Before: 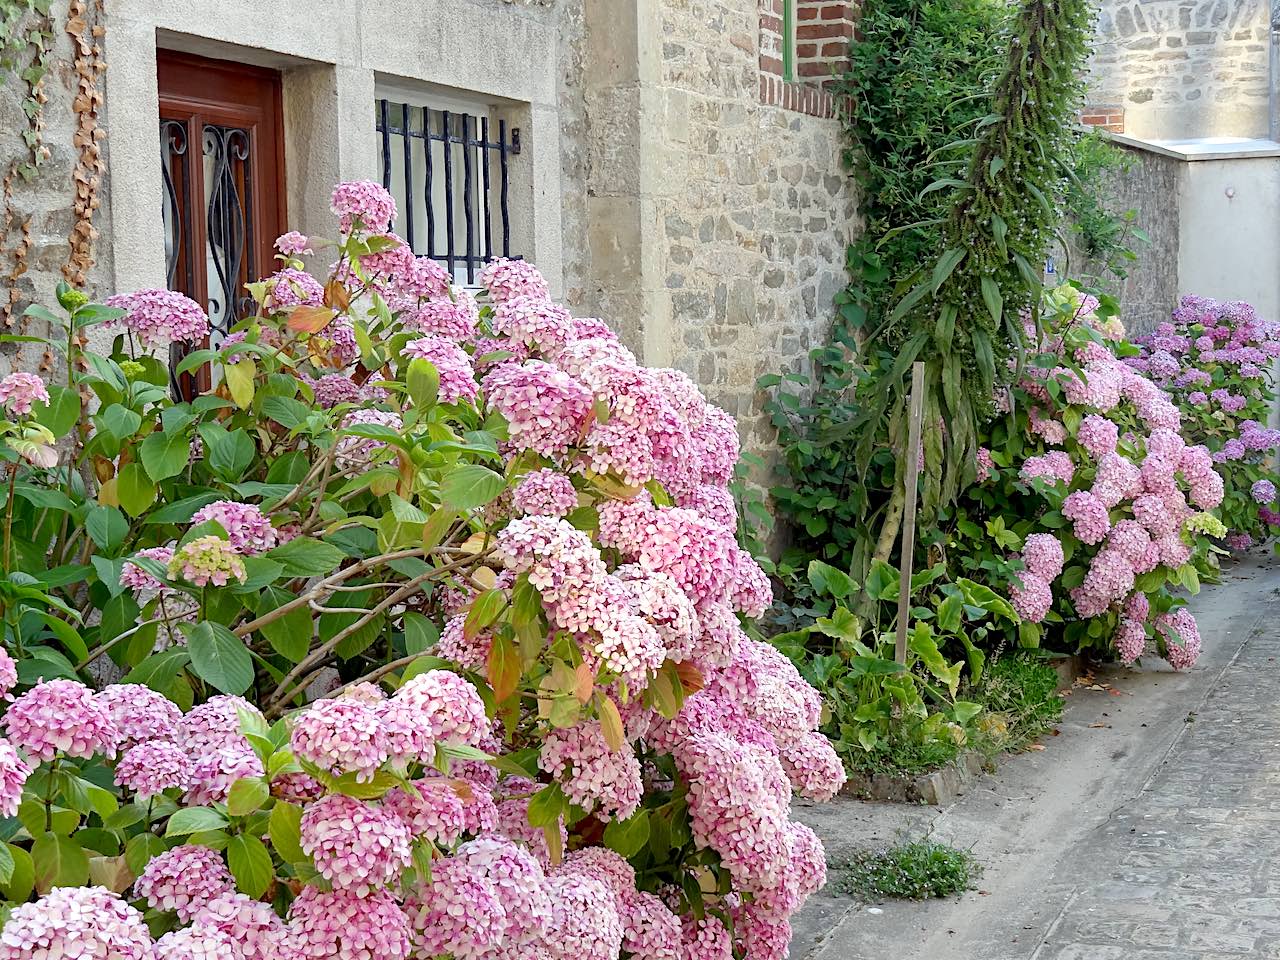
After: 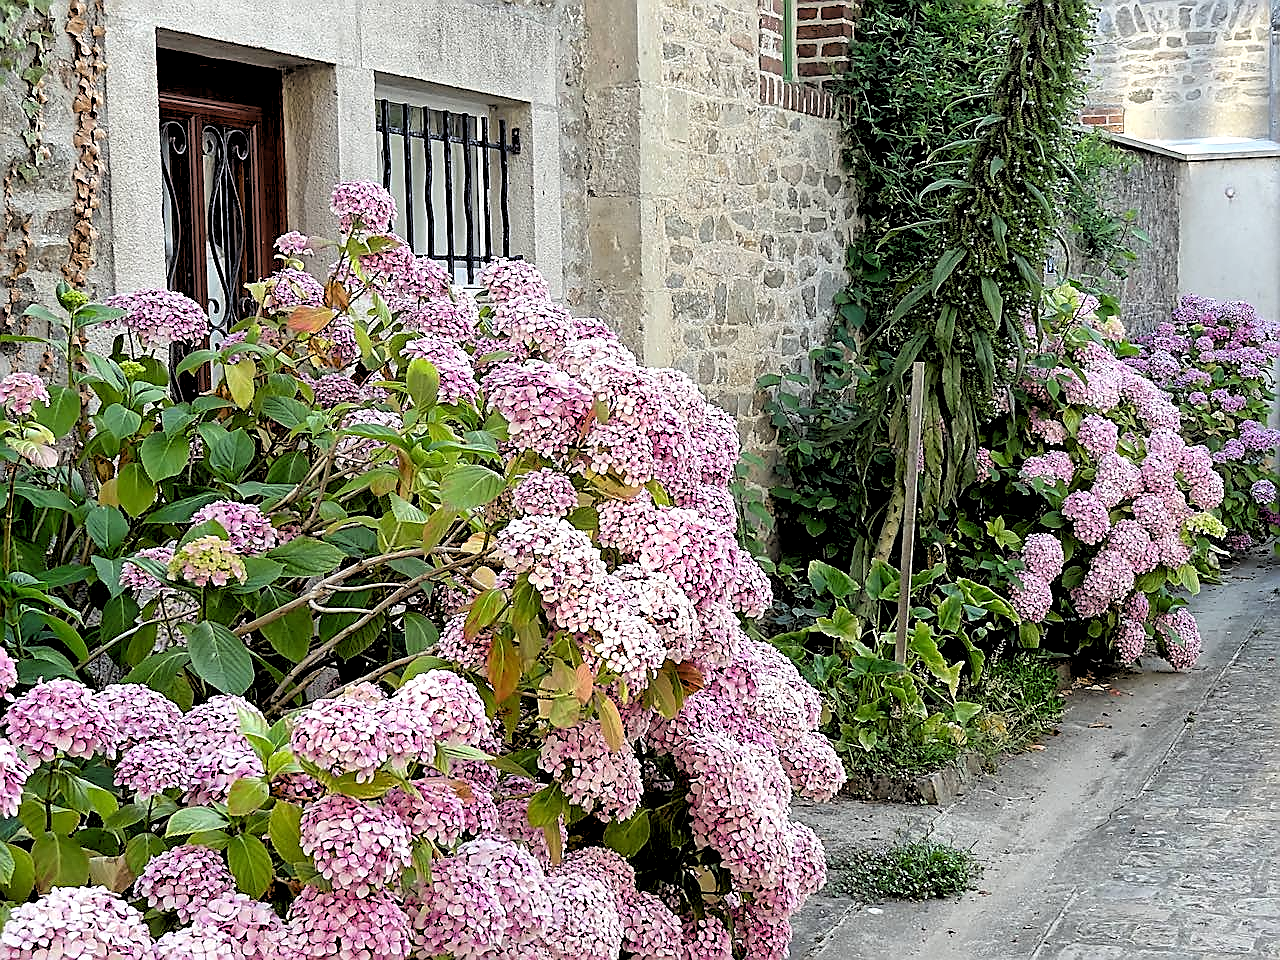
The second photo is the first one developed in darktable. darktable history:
sharpen: radius 1.4, amount 1.25, threshold 0.7
rgb levels: levels [[0.034, 0.472, 0.904], [0, 0.5, 1], [0, 0.5, 1]]
